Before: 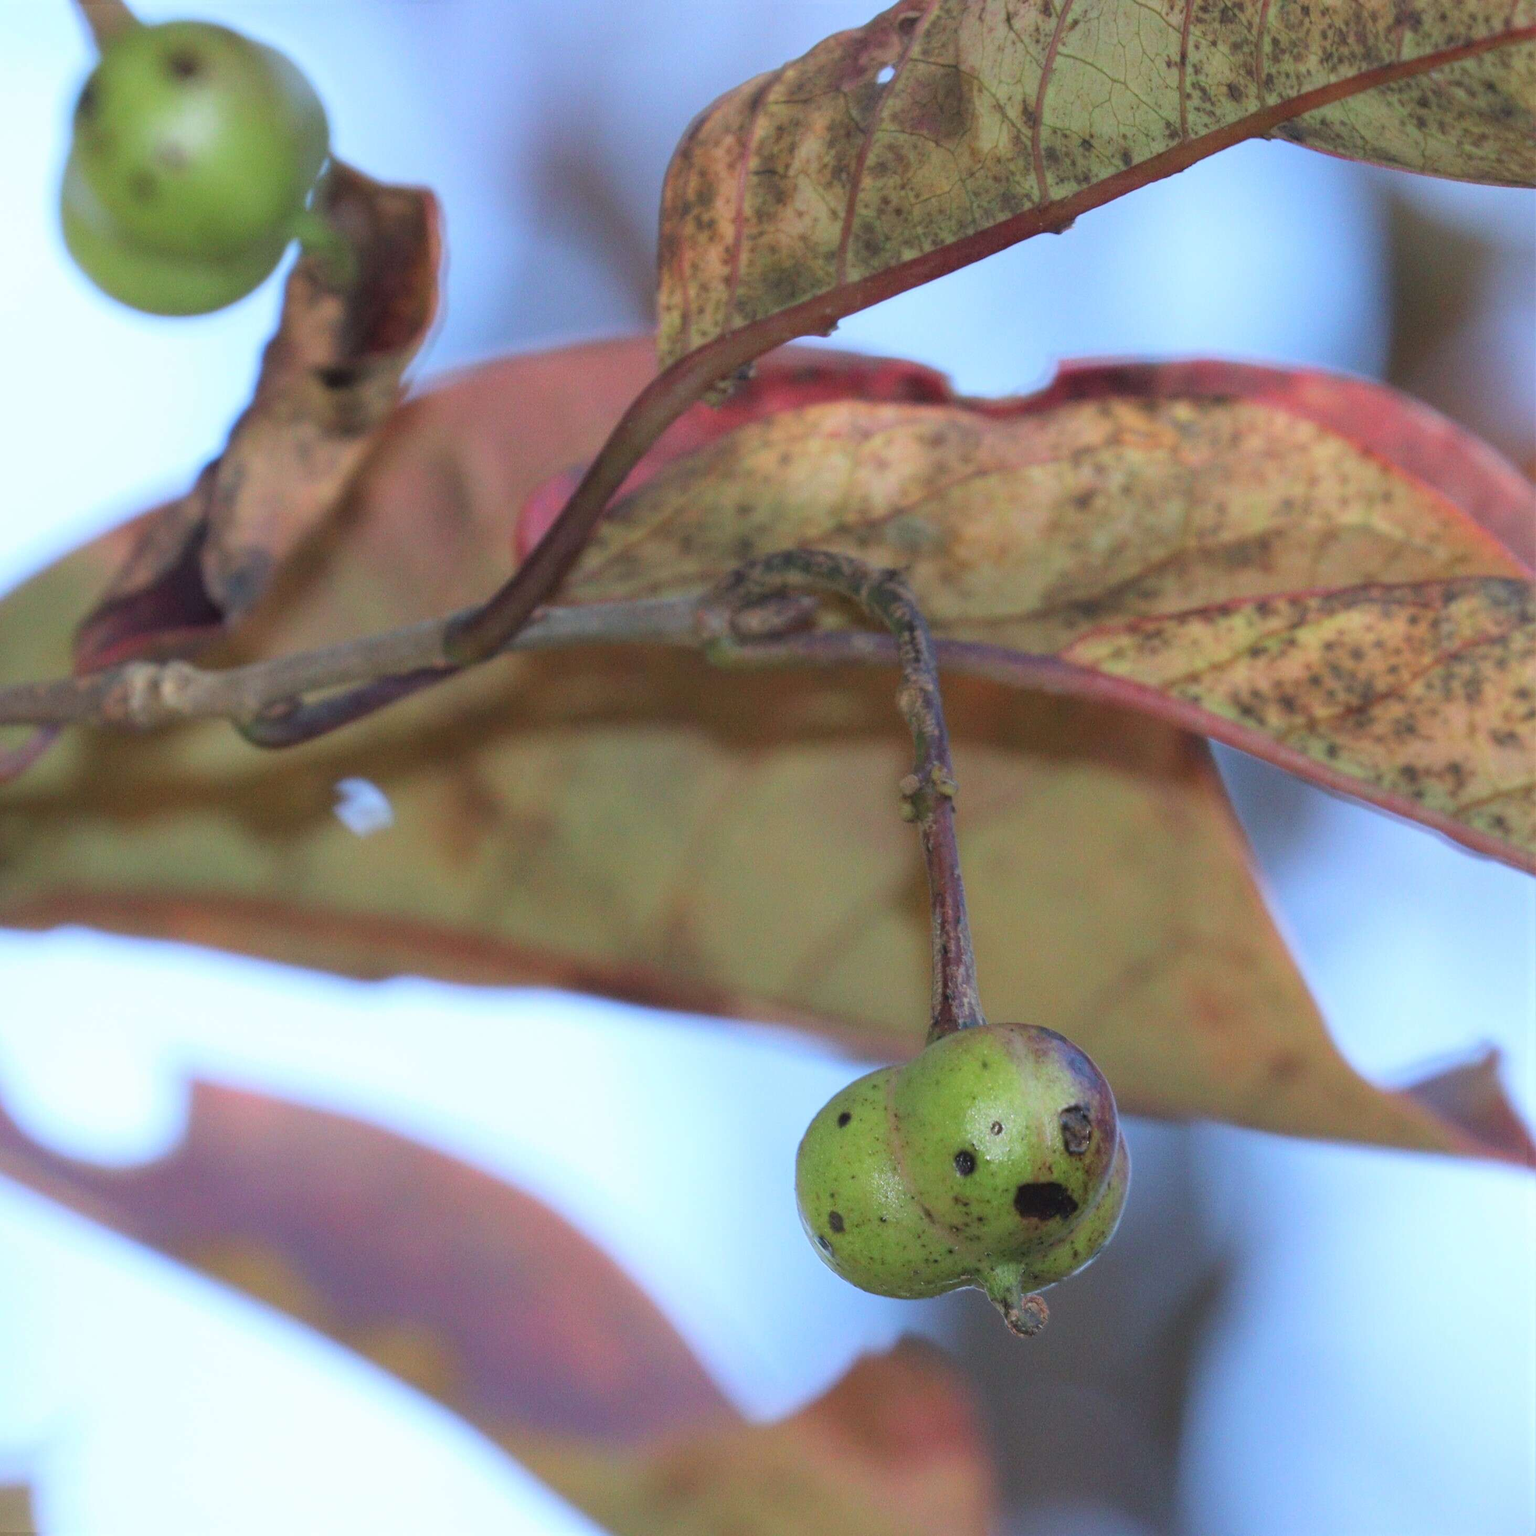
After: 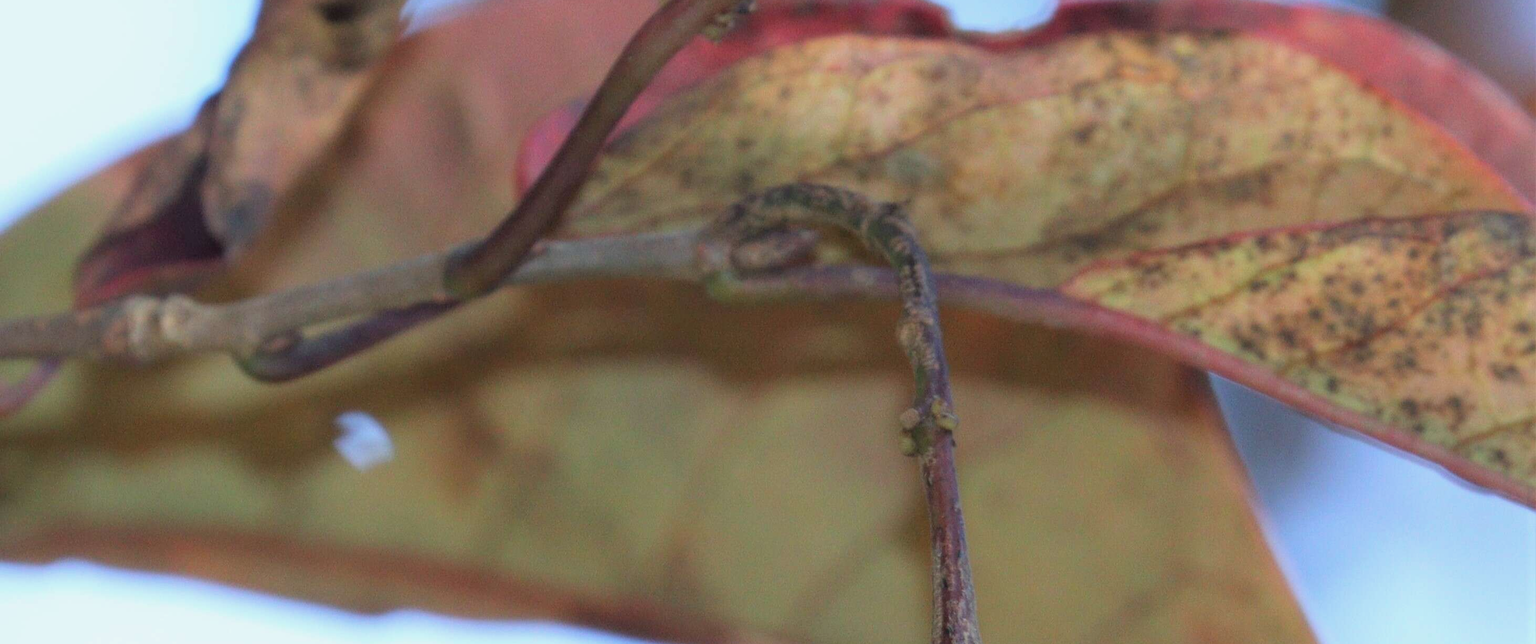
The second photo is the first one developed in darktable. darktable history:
exposure: exposure -0.108 EV, compensate highlight preservation false
crop and rotate: top 23.873%, bottom 34.149%
